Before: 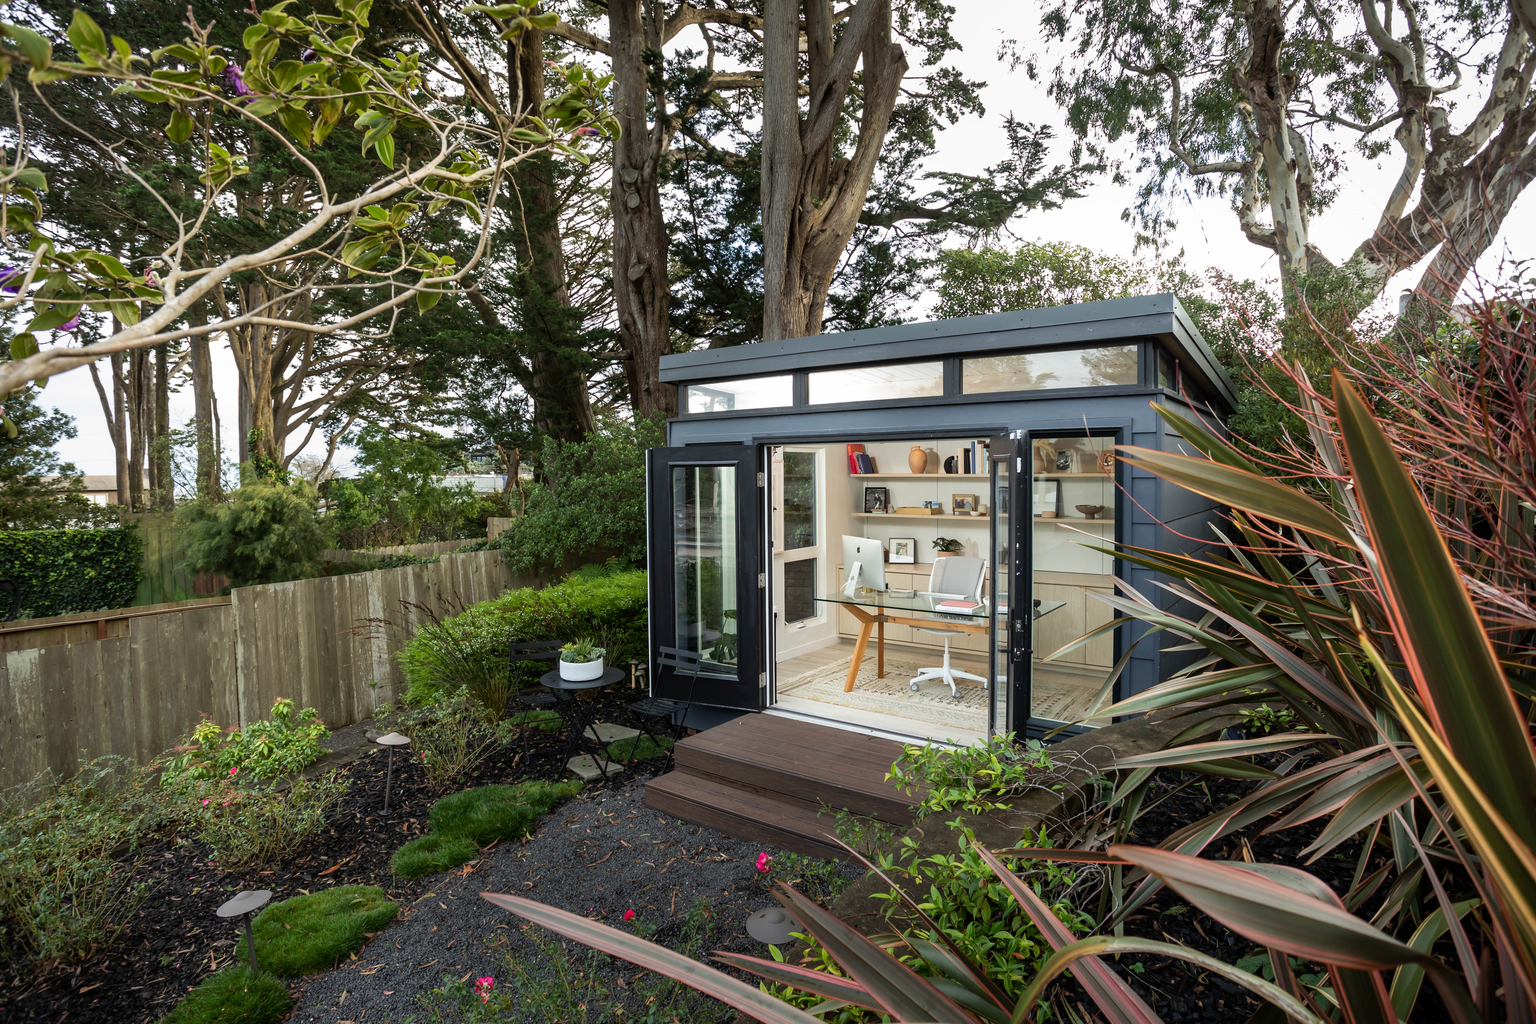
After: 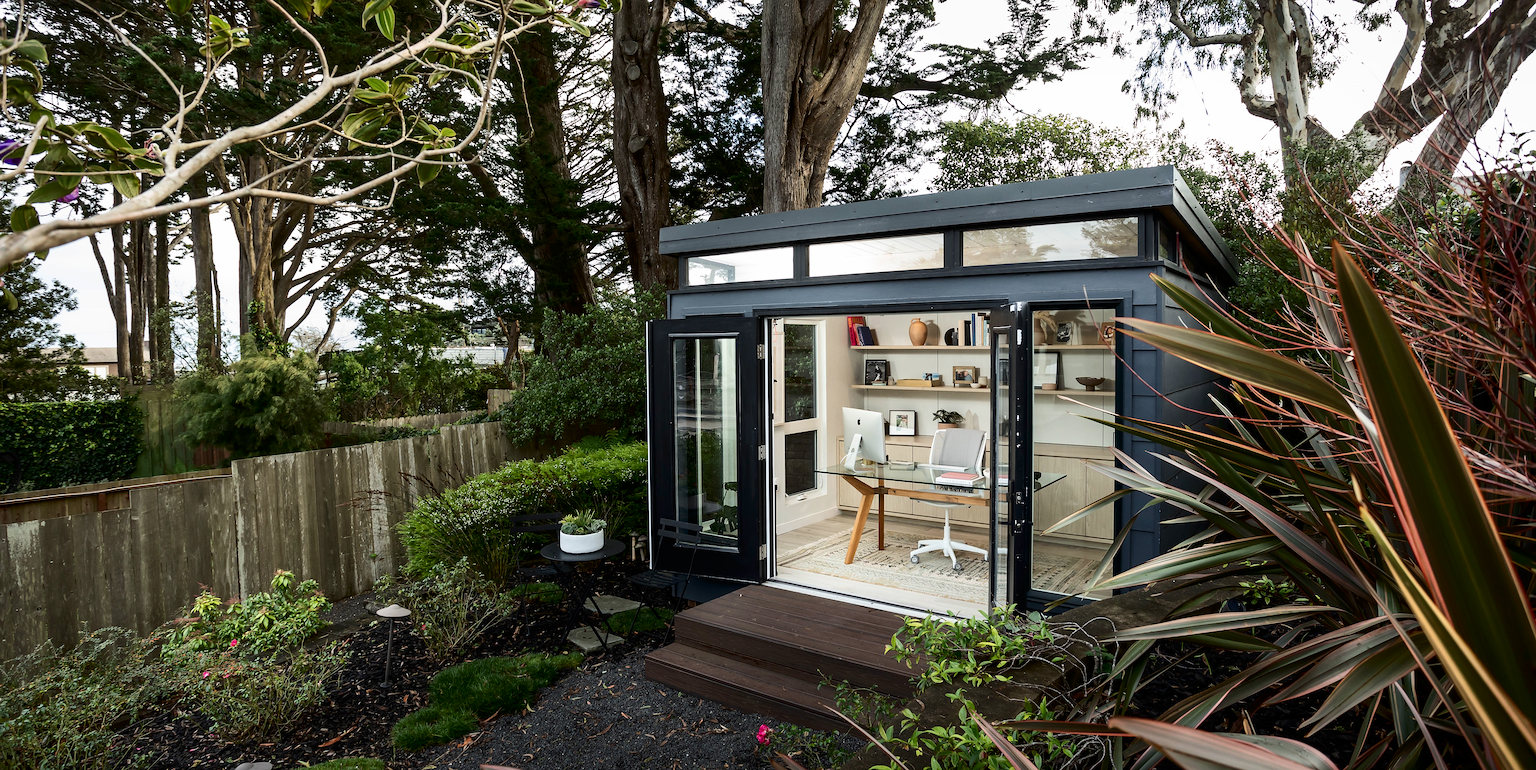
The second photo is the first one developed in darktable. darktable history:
crop and rotate: top 12.548%, bottom 12.178%
color correction: highlights b* -0.053, saturation 0.774
sharpen: on, module defaults
contrast brightness saturation: contrast 0.208, brightness -0.107, saturation 0.206
